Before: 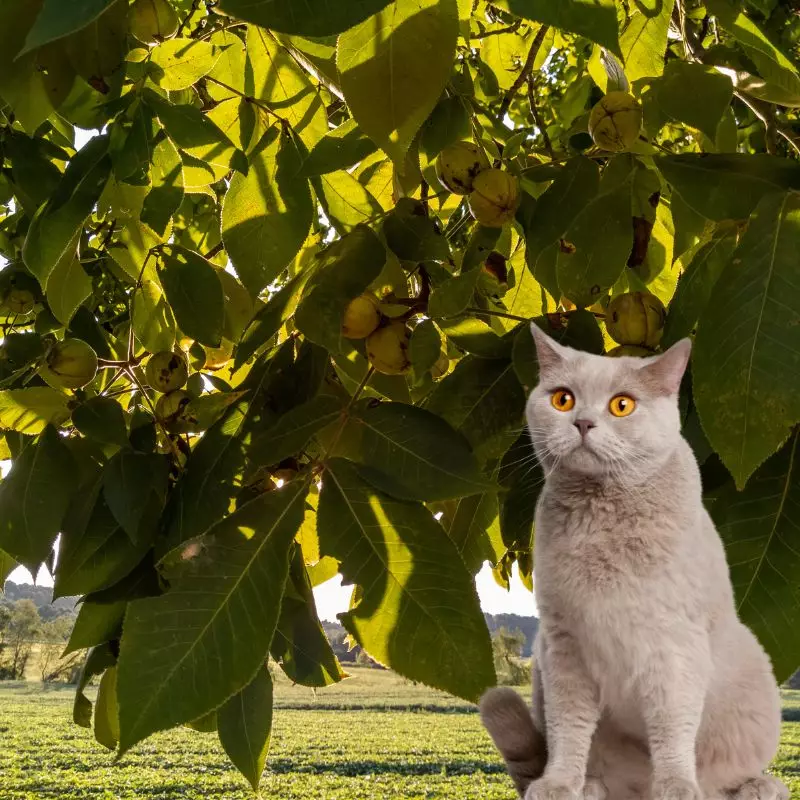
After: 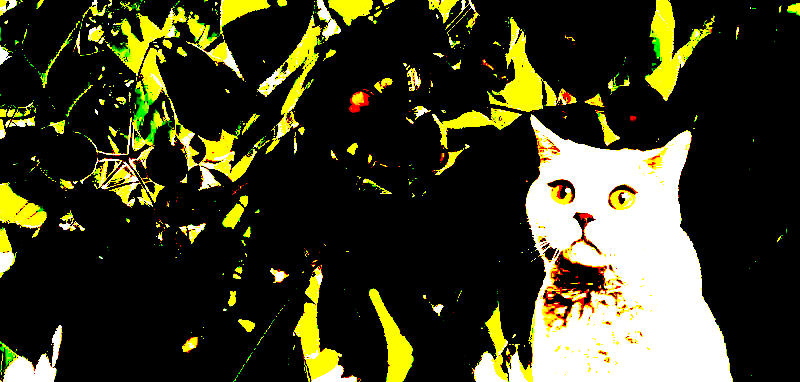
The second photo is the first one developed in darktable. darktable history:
shadows and highlights: shadows -12.09, white point adjustment 4.1, highlights 27.42
color correction: highlights b* 0.057
crop and rotate: top 25.943%, bottom 26.202%
exposure: black level correction 0.099, exposure 3.008 EV, compensate highlight preservation false
tone curve: curves: ch0 [(0, 0) (0.137, 0.063) (0.255, 0.176) (0.502, 0.502) (0.749, 0.839) (1, 1)], preserve colors none
